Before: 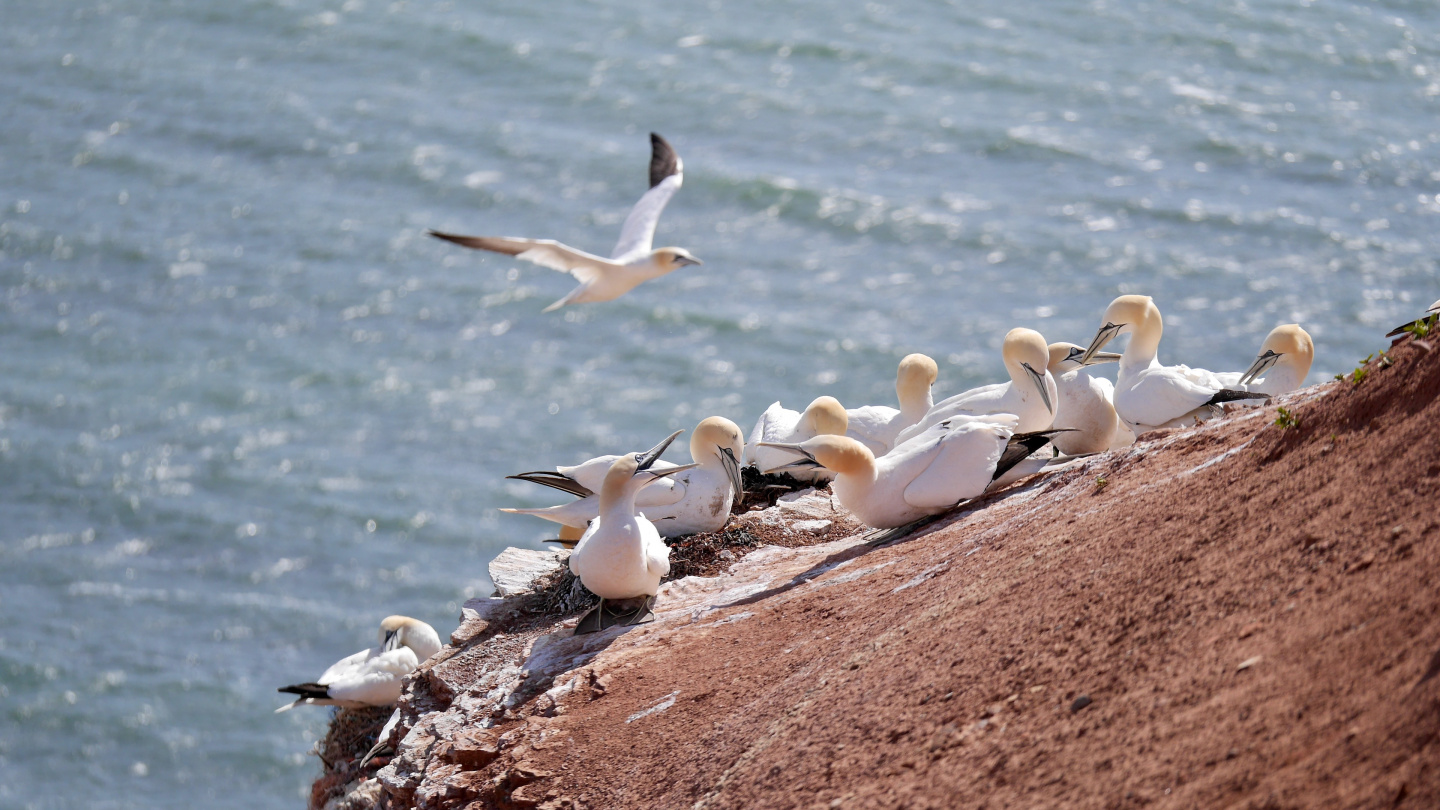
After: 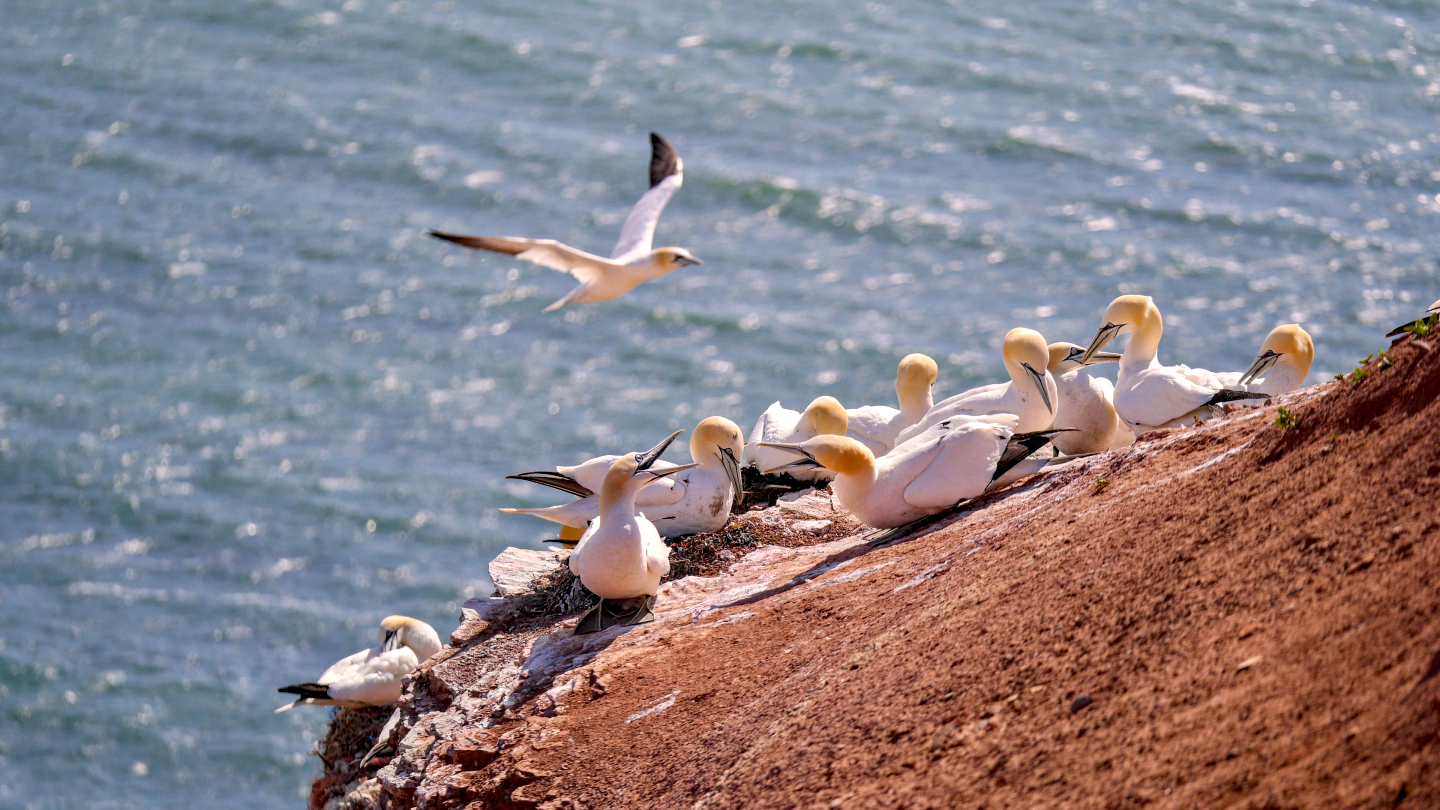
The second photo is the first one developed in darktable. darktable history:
local contrast: detail 130%
color balance rgb: highlights gain › chroma 2.071%, highlights gain › hue 45.34°, perceptual saturation grading › global saturation 30.584%, global vibrance 15.086%
haze removal: adaptive false
